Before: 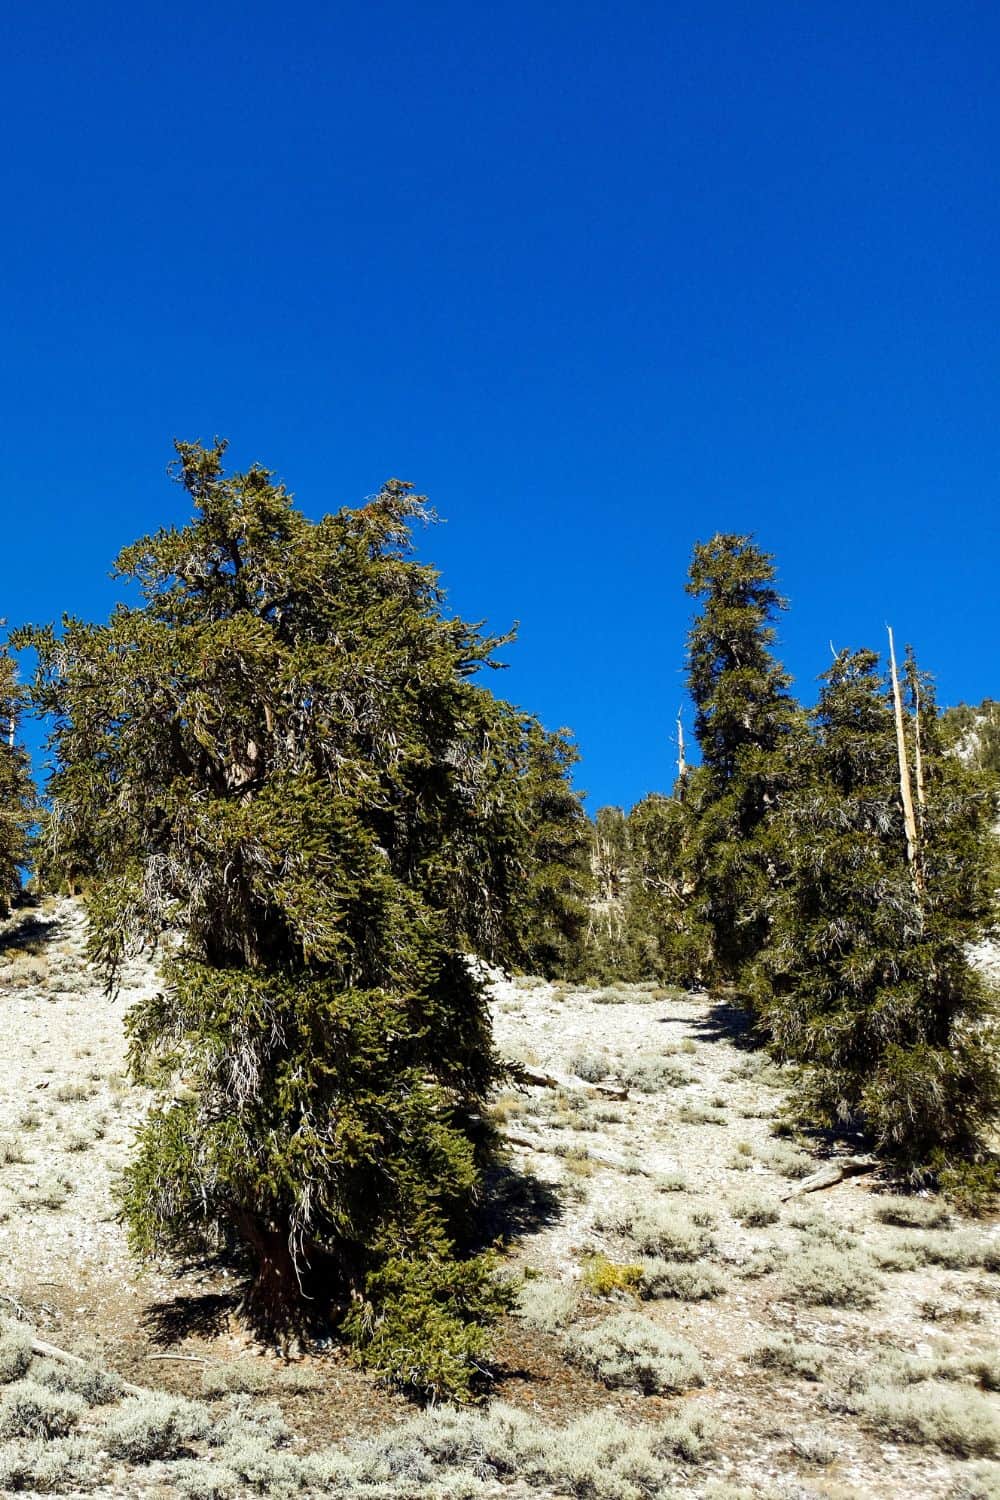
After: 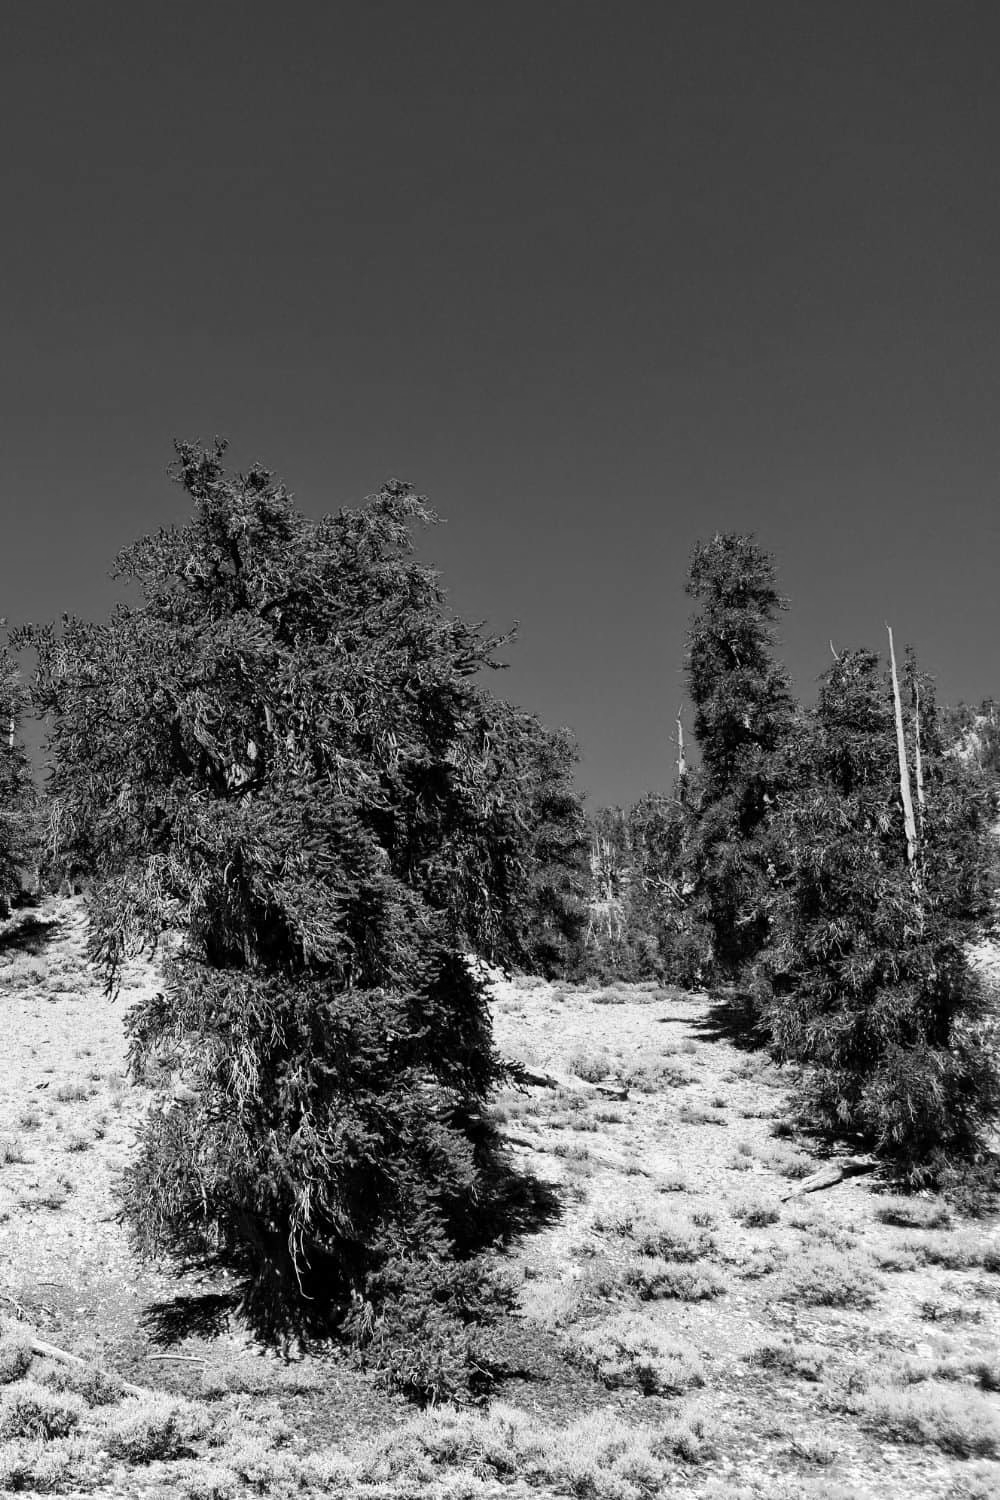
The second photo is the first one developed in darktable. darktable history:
white balance: emerald 1
monochrome: size 1
graduated density: rotation -0.352°, offset 57.64
